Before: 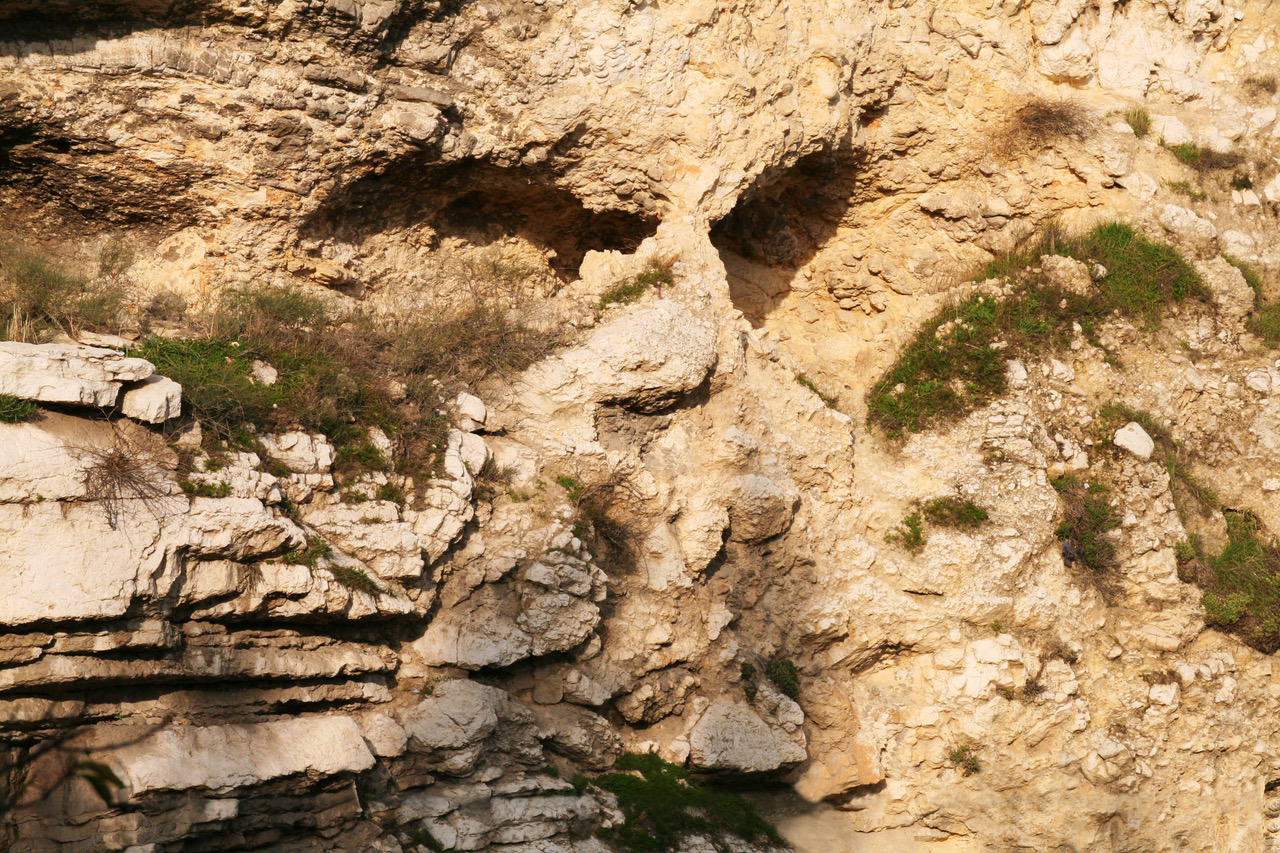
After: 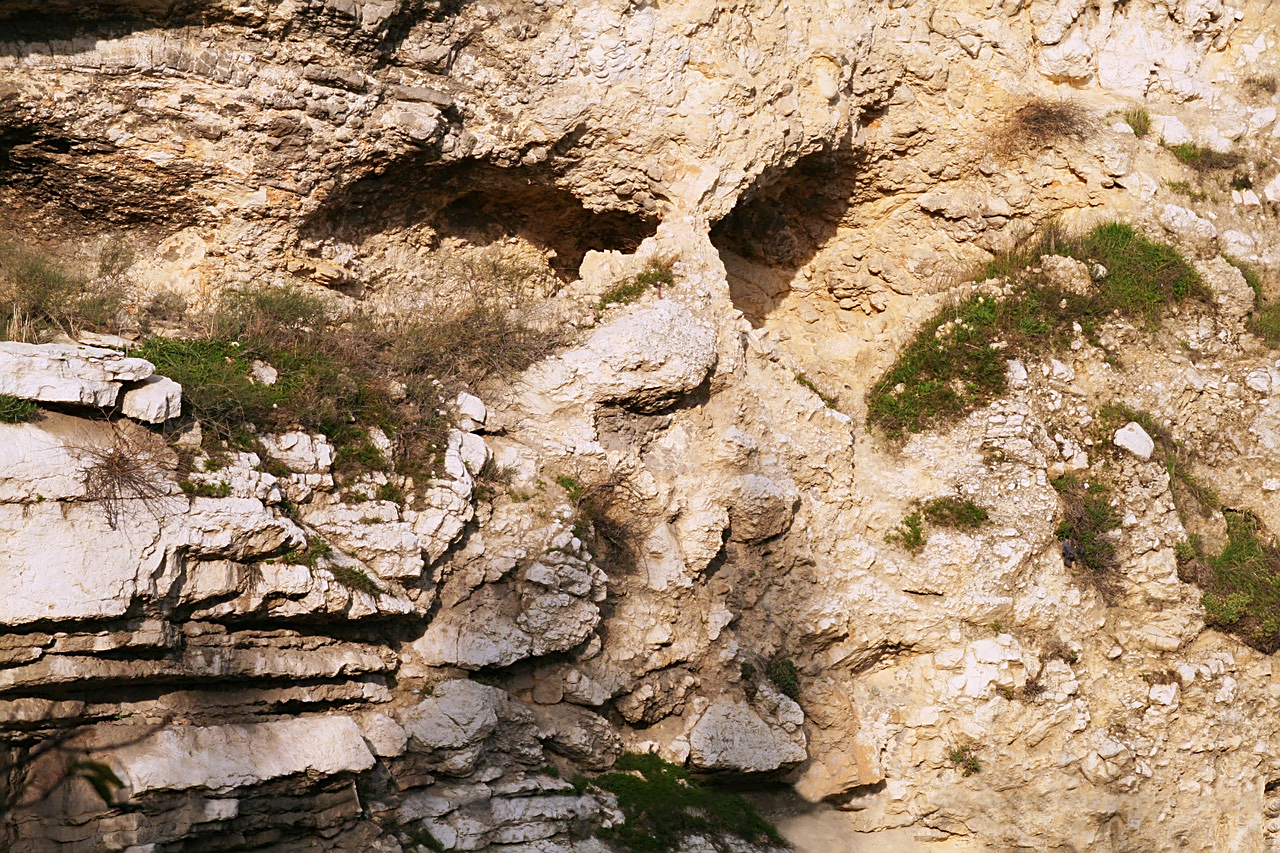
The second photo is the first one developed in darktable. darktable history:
sharpen: on, module defaults
white balance: red 0.967, blue 1.119, emerald 0.756
